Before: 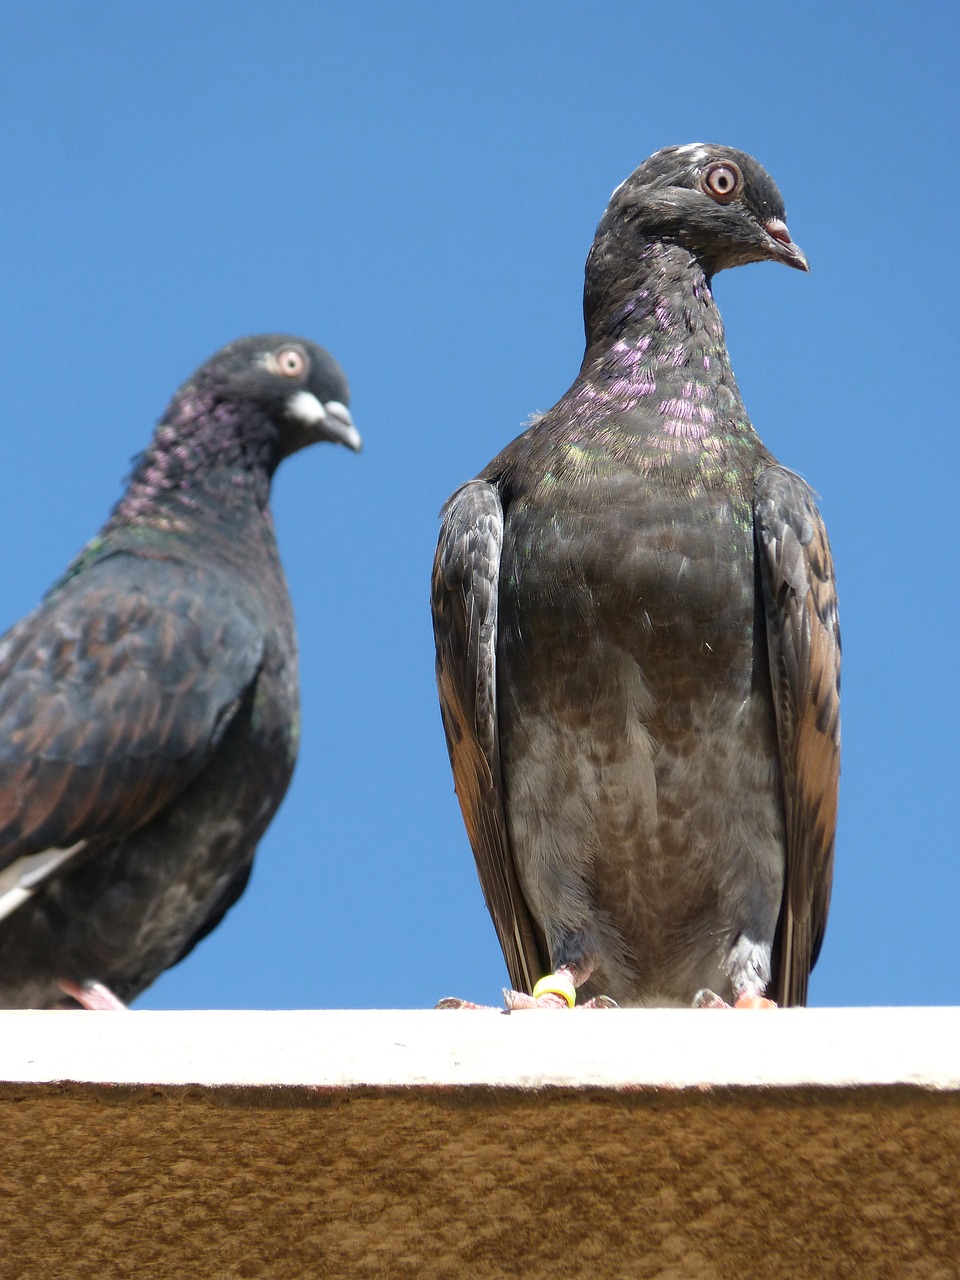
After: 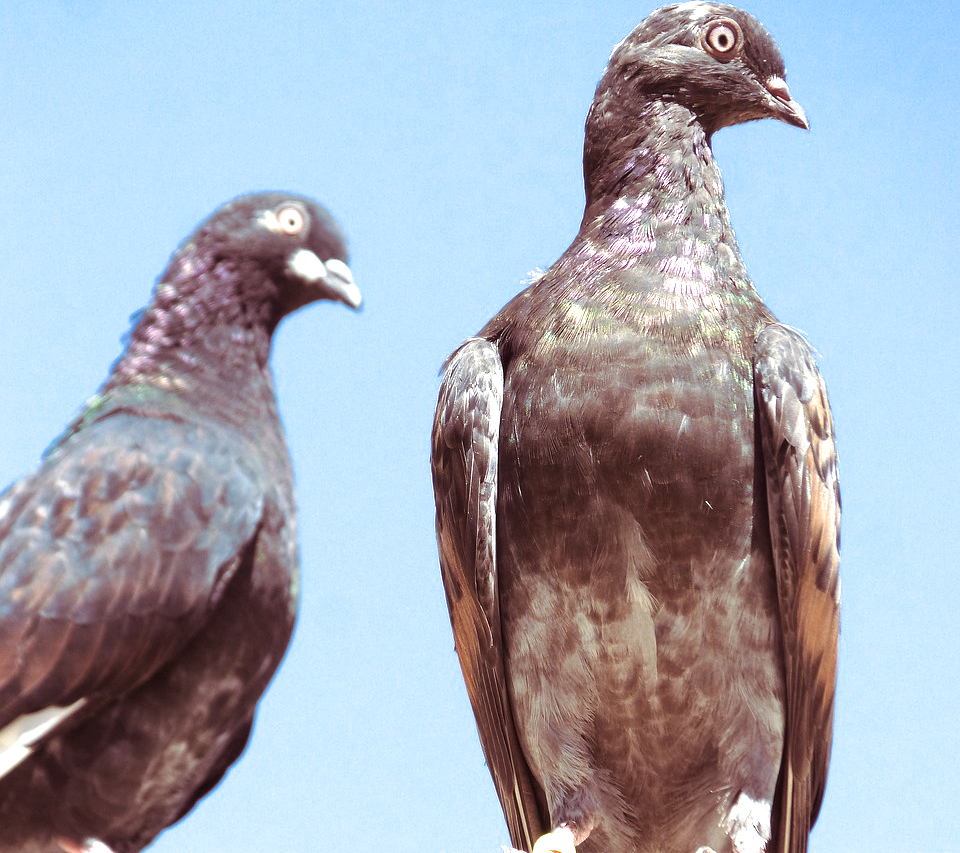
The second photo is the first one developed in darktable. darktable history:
exposure: exposure 1 EV, compensate highlight preservation false
crop: top 11.166%, bottom 22.168%
split-toning: on, module defaults
